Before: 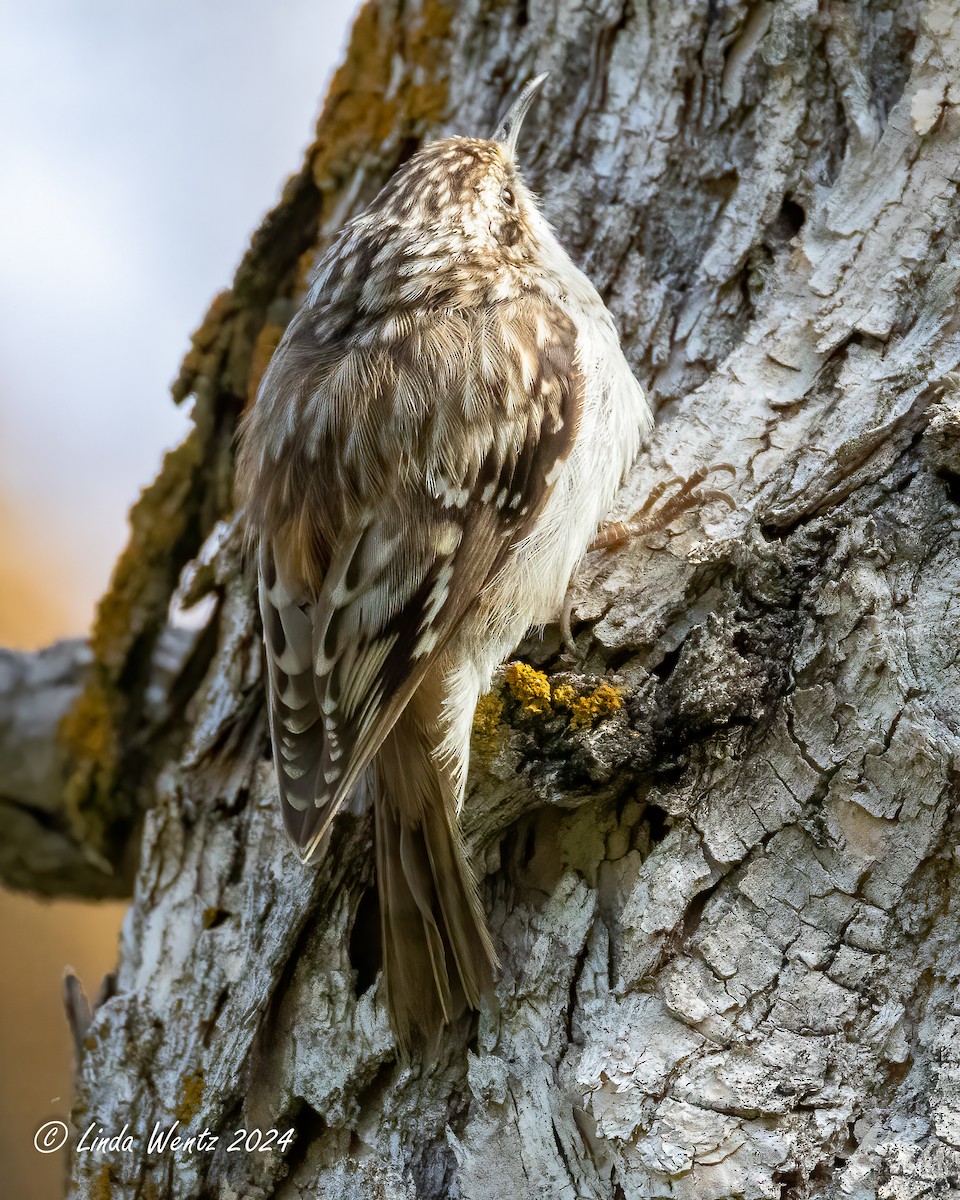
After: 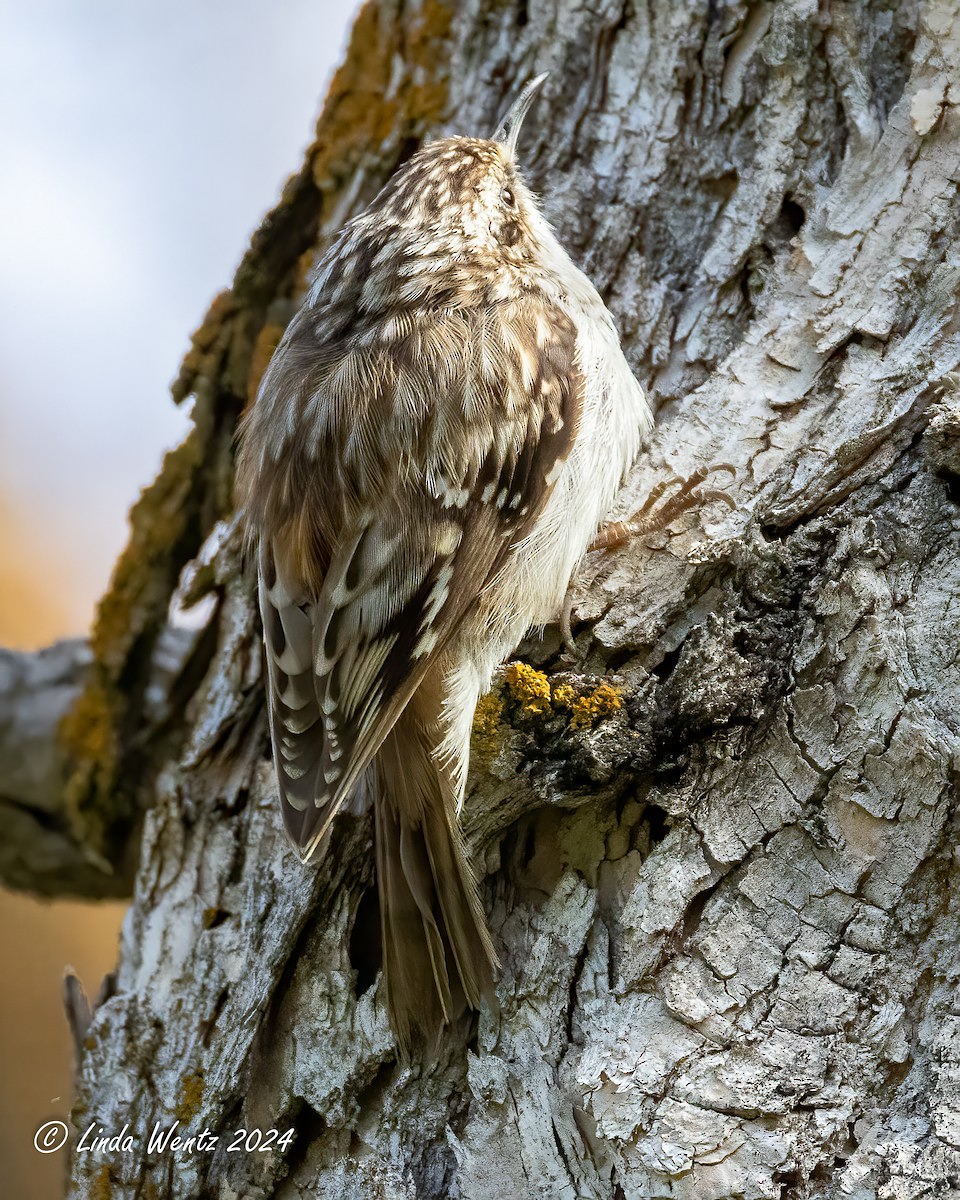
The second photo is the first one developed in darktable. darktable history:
sharpen: amount 0.218
